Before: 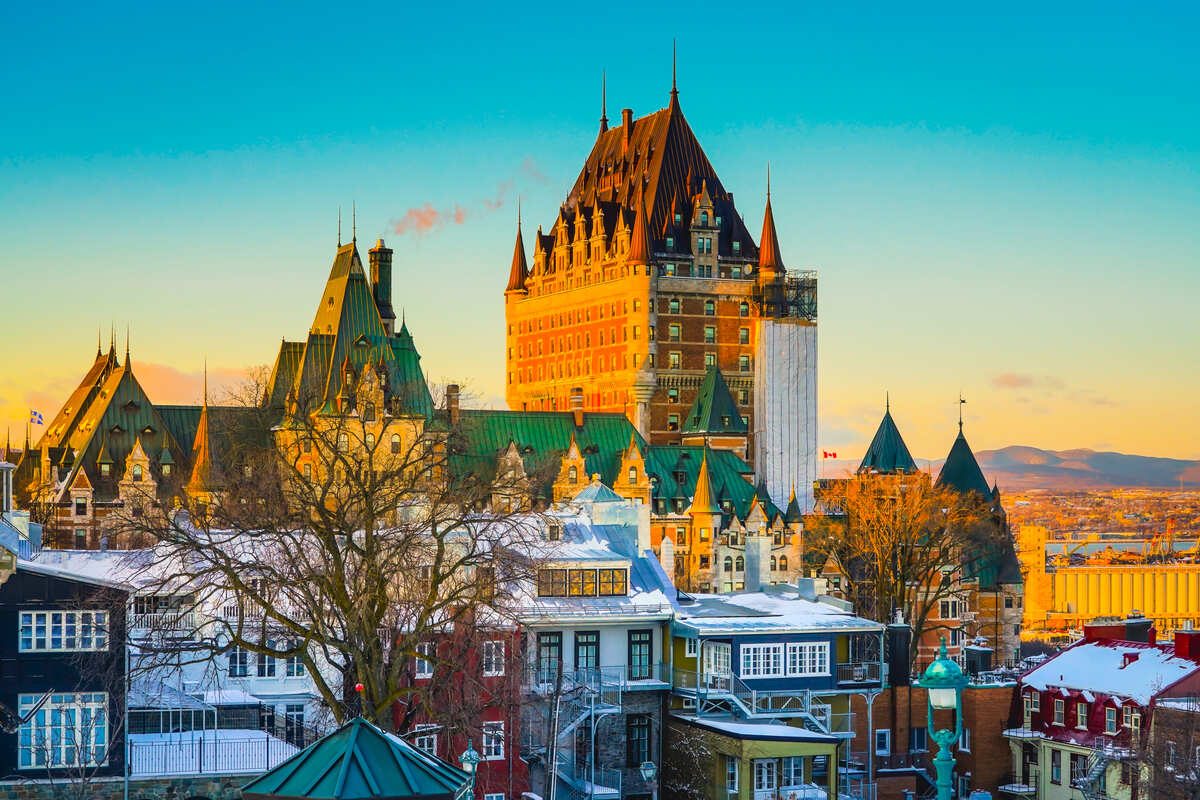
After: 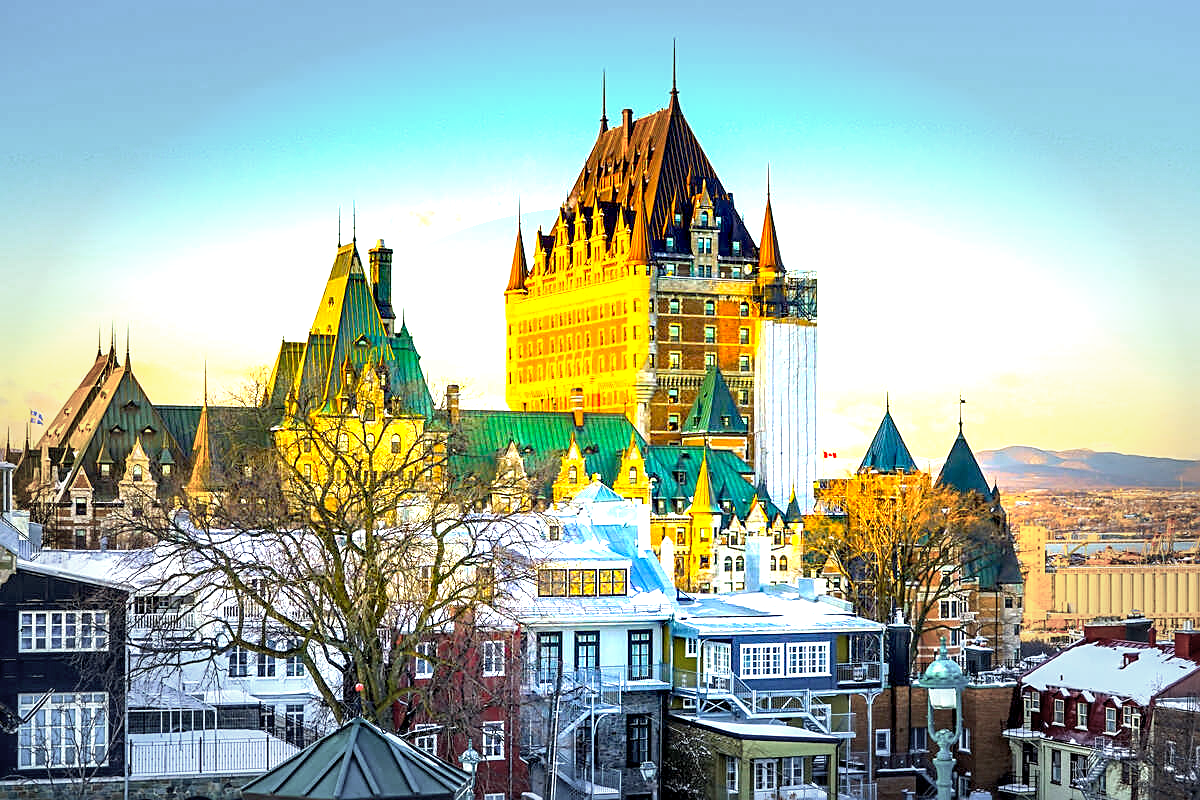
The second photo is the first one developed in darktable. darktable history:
vignetting: fall-off start 48.41%, automatic ratio true, width/height ratio 1.29, unbound false
color correction: highlights a* -5.94, highlights b* 11.19
white balance: red 0.948, green 1.02, blue 1.176
exposure: black level correction 0.009, exposure 1.425 EV, compensate highlight preservation false
sharpen: on, module defaults
